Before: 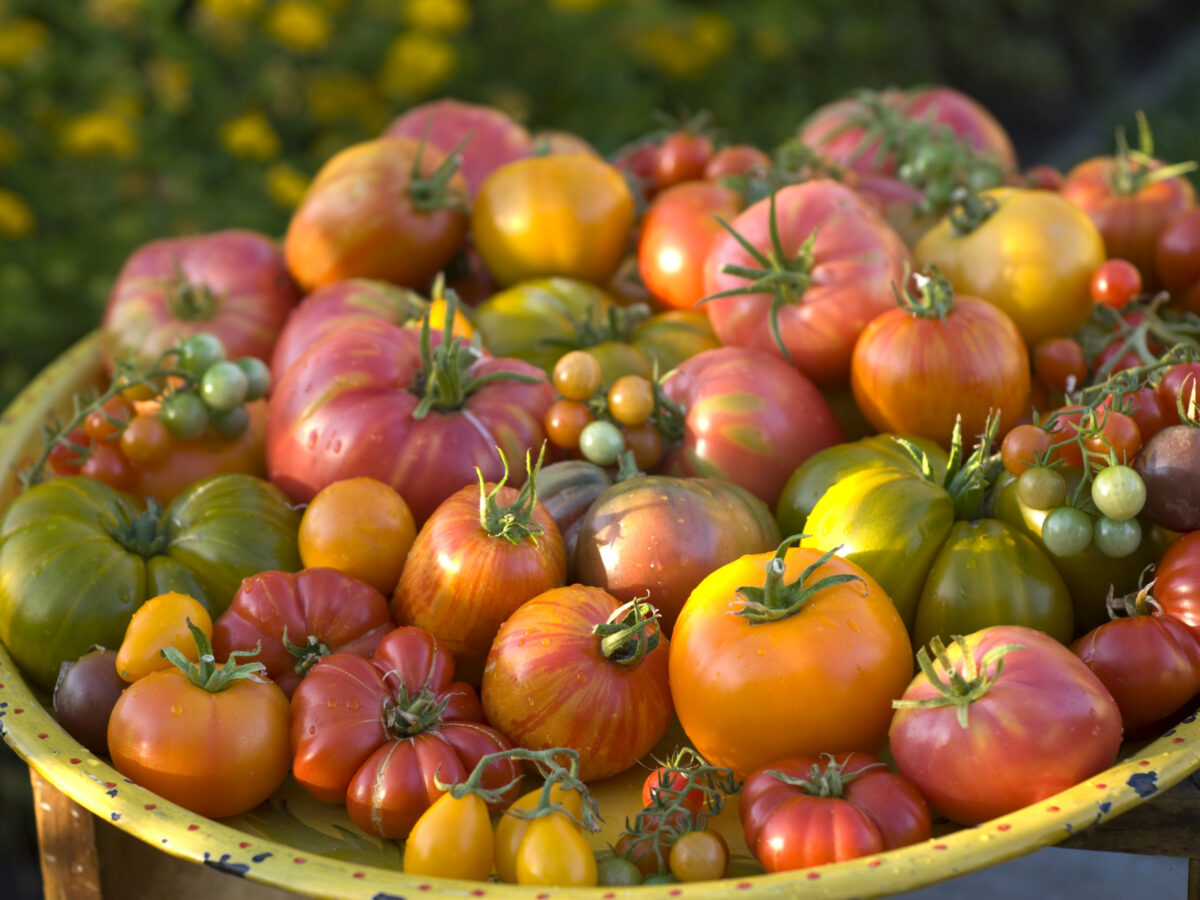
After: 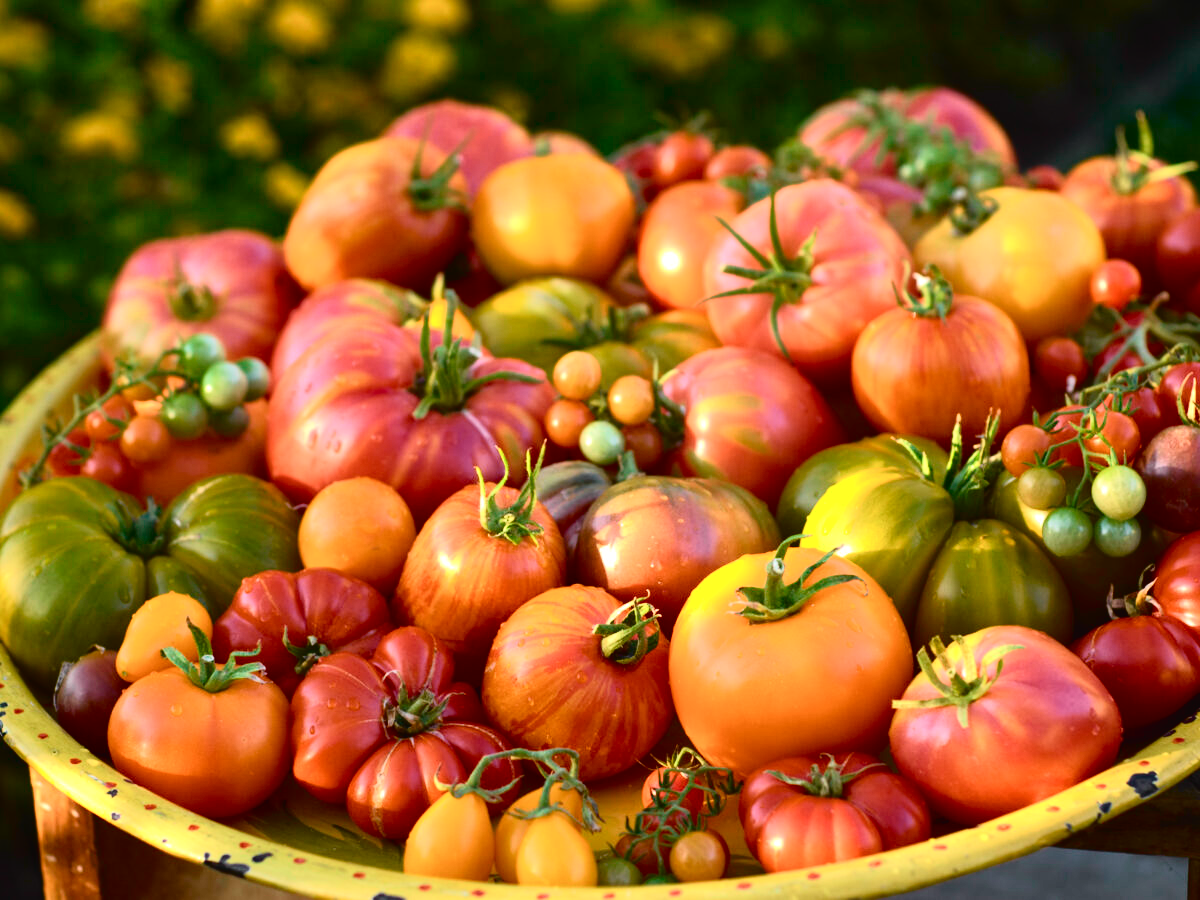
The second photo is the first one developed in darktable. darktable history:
color balance rgb: shadows lift › chroma 1%, shadows lift › hue 28.8°, power › hue 60°, highlights gain › chroma 1%, highlights gain › hue 60°, global offset › luminance 0.25%, perceptual saturation grading › highlights -20%, perceptual saturation grading › shadows 20%, perceptual brilliance grading › highlights 5%, perceptual brilliance grading › shadows -10%, global vibrance 19.67%
tone curve: curves: ch0 [(0, 0.014) (0.17, 0.099) (0.398, 0.423) (0.725, 0.828) (0.872, 0.918) (1, 0.981)]; ch1 [(0, 0) (0.402, 0.36) (0.489, 0.491) (0.5, 0.503) (0.515, 0.52) (0.545, 0.572) (0.615, 0.662) (0.701, 0.725) (1, 1)]; ch2 [(0, 0) (0.42, 0.458) (0.485, 0.499) (0.503, 0.503) (0.531, 0.542) (0.561, 0.594) (0.644, 0.694) (0.717, 0.753) (1, 0.991)], color space Lab, independent channels
